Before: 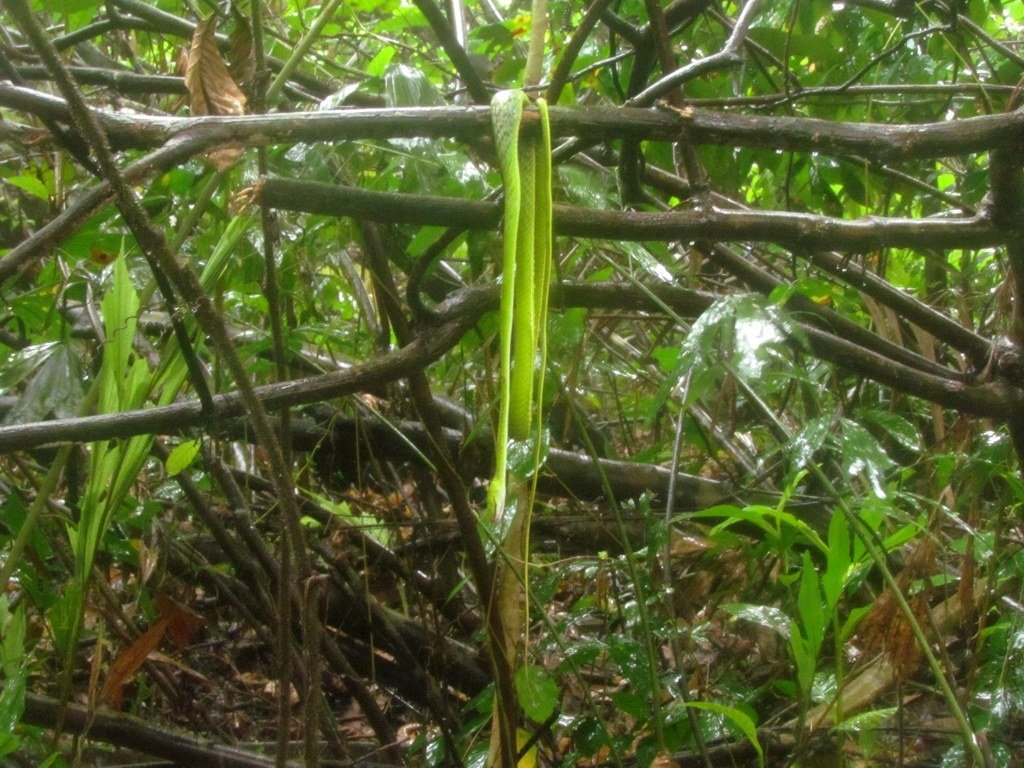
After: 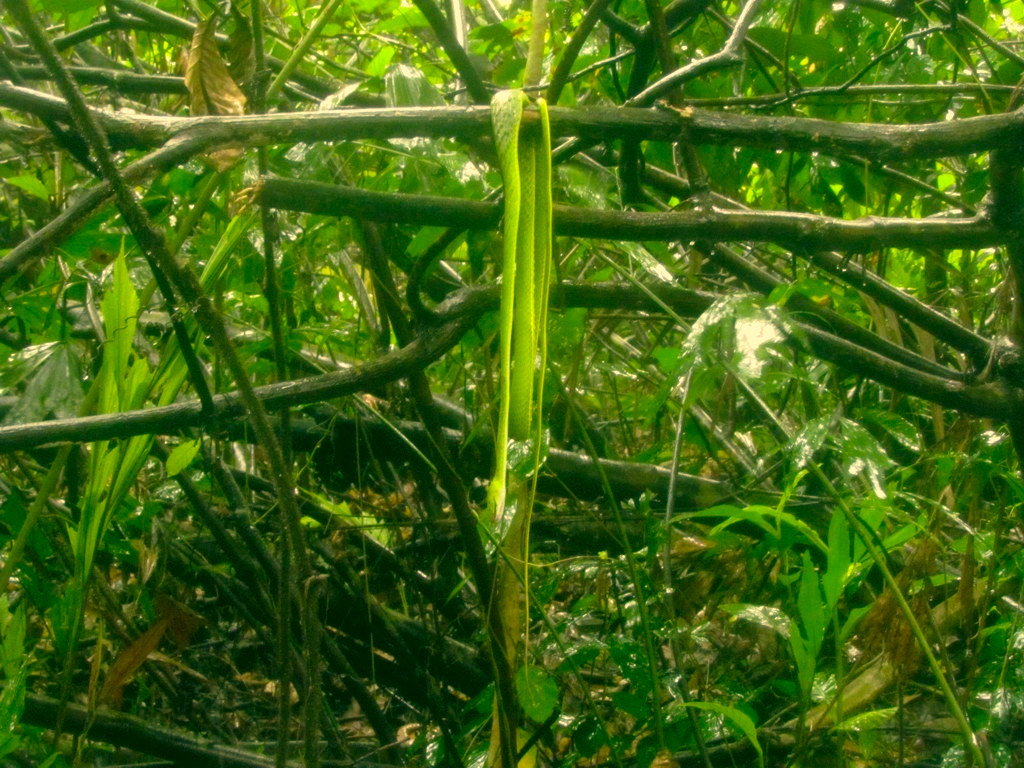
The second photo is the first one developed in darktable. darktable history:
color correction: highlights a* 5.7, highlights b* 32.97, shadows a* -26.01, shadows b* 3.81
